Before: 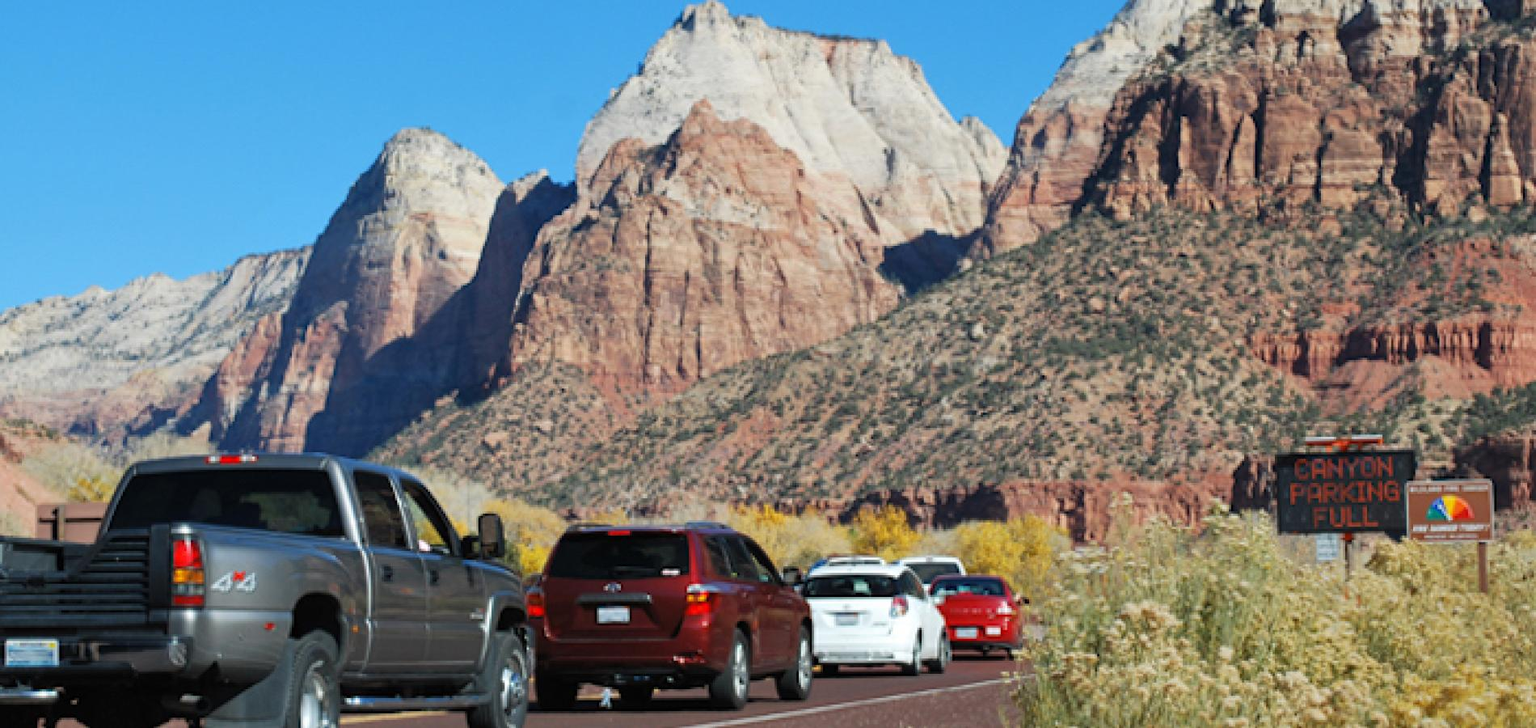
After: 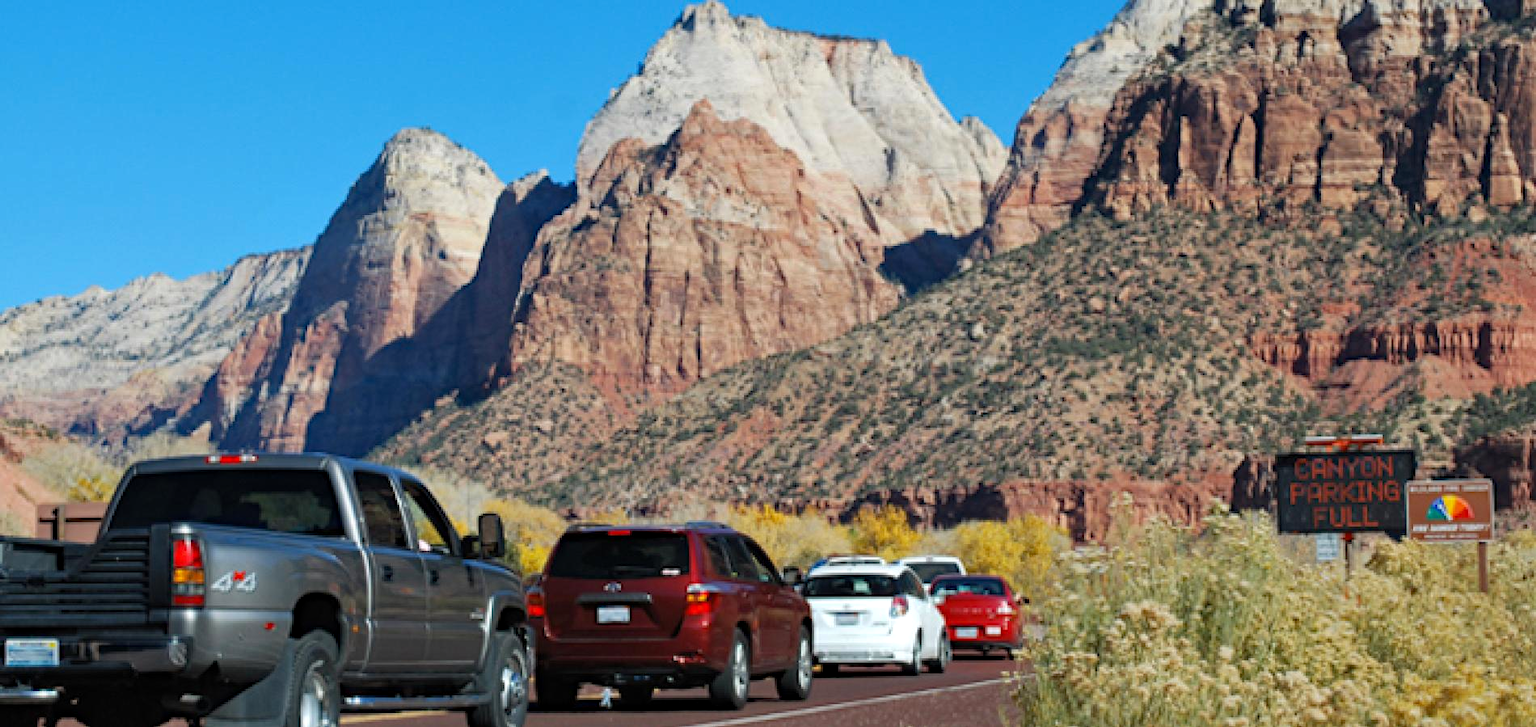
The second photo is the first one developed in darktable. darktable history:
haze removal: compatibility mode true, adaptive false
exposure: exposure -0.001 EV, compensate exposure bias true, compensate highlight preservation false
